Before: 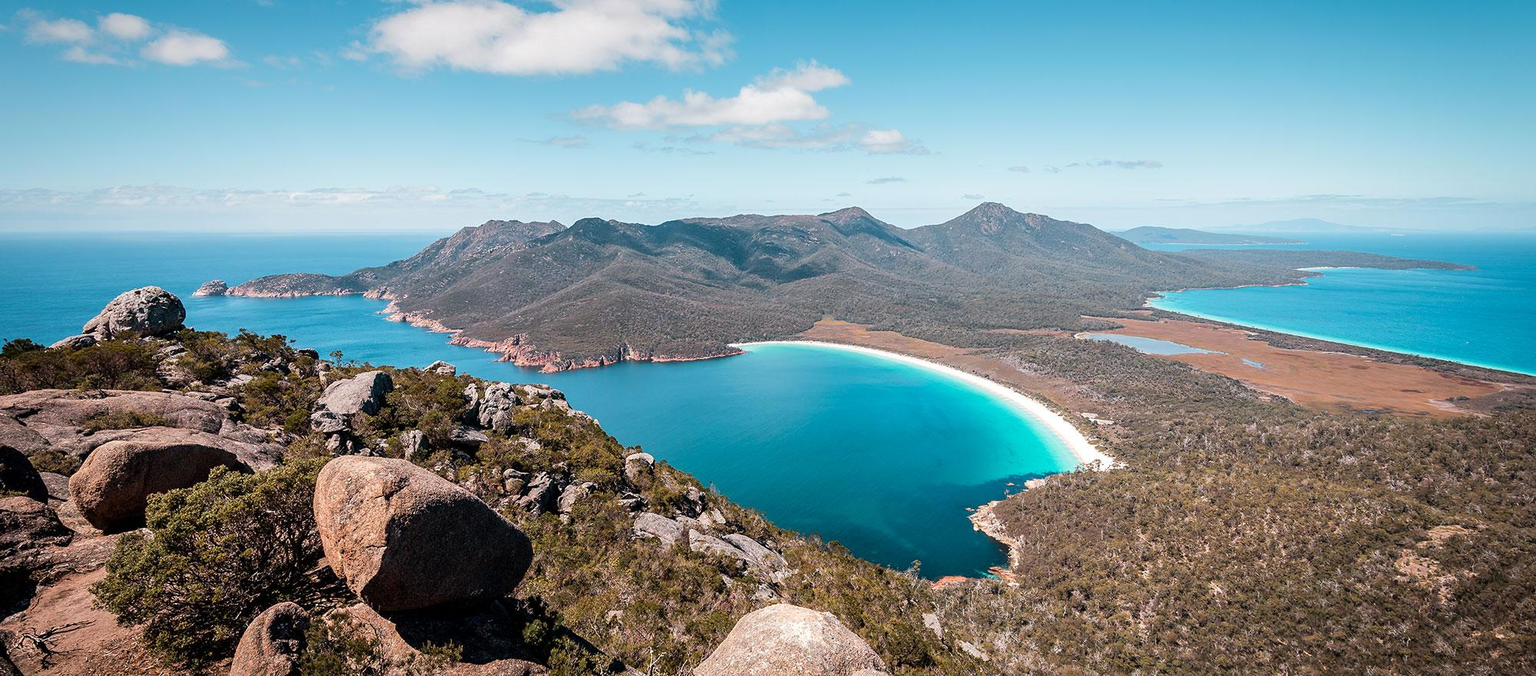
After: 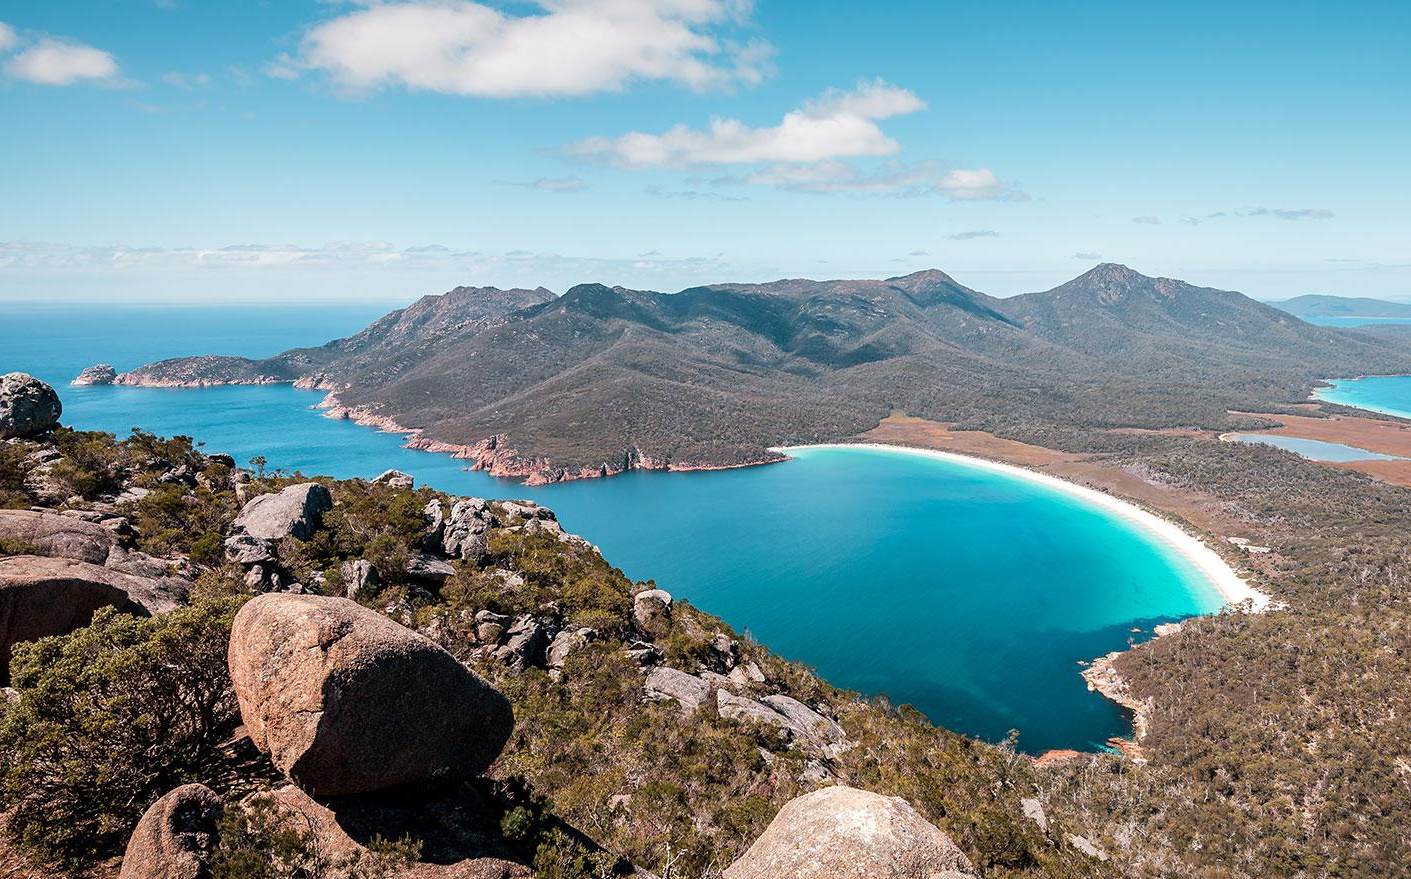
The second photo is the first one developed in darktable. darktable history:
crop and rotate: left 9.018%, right 20.393%
